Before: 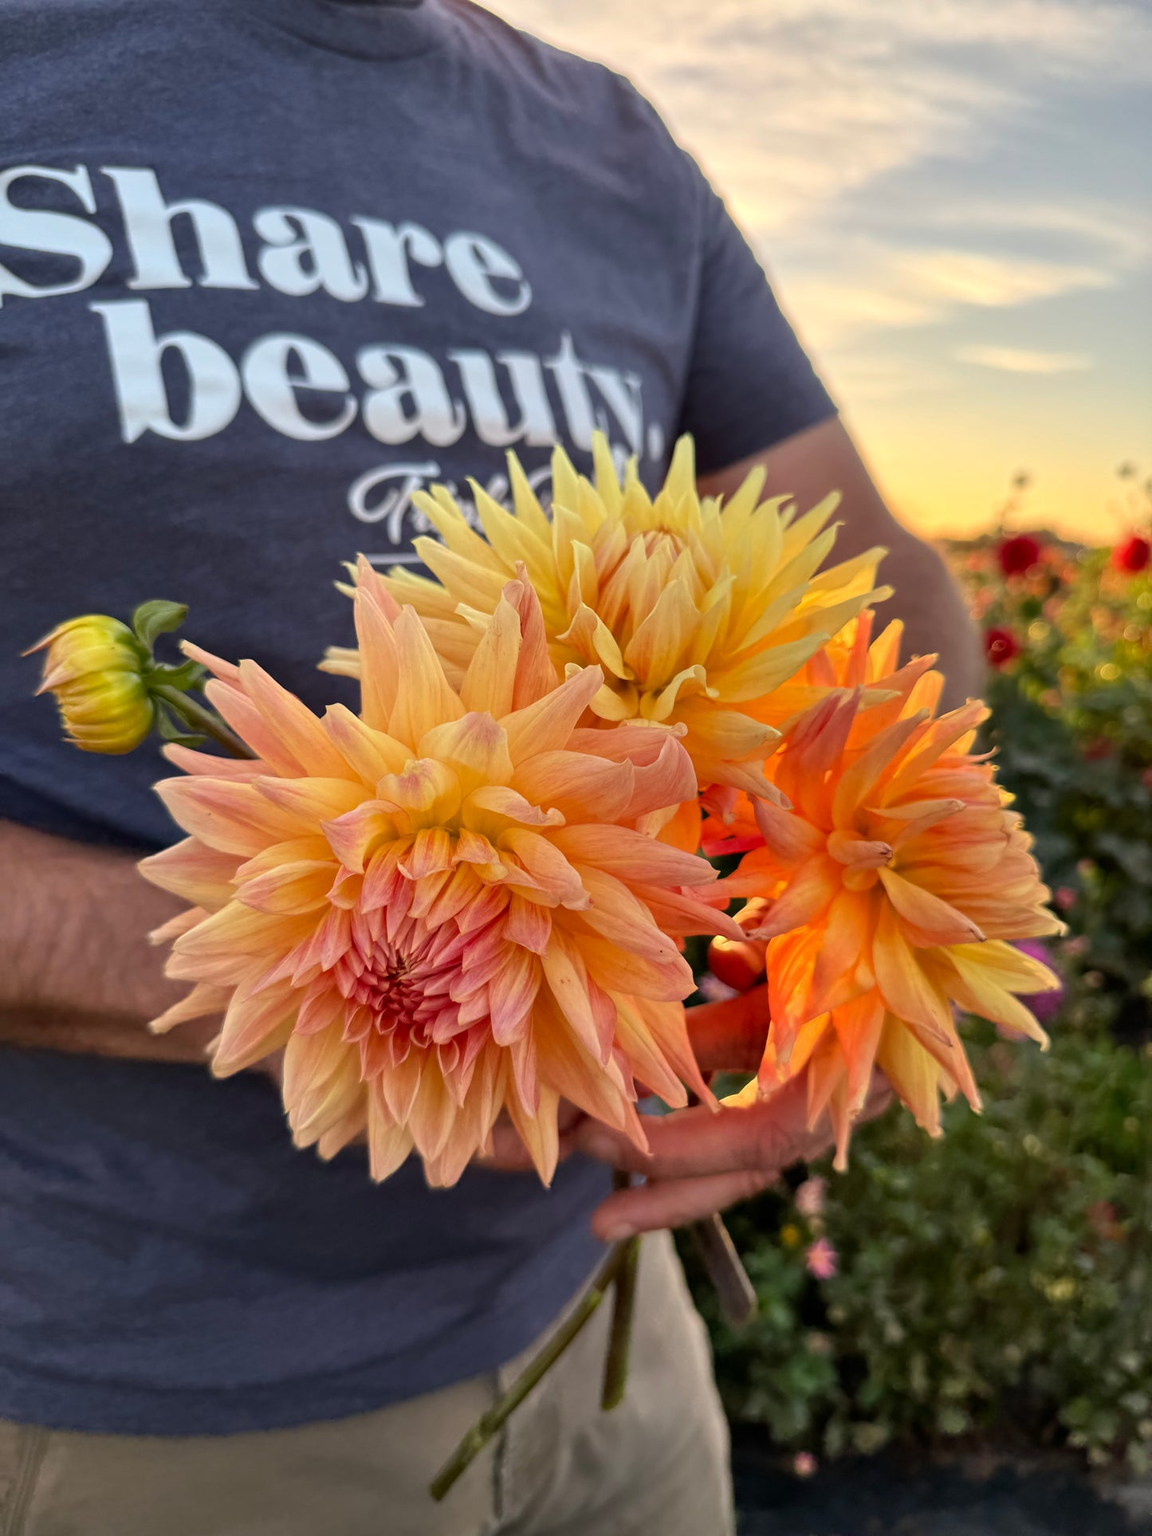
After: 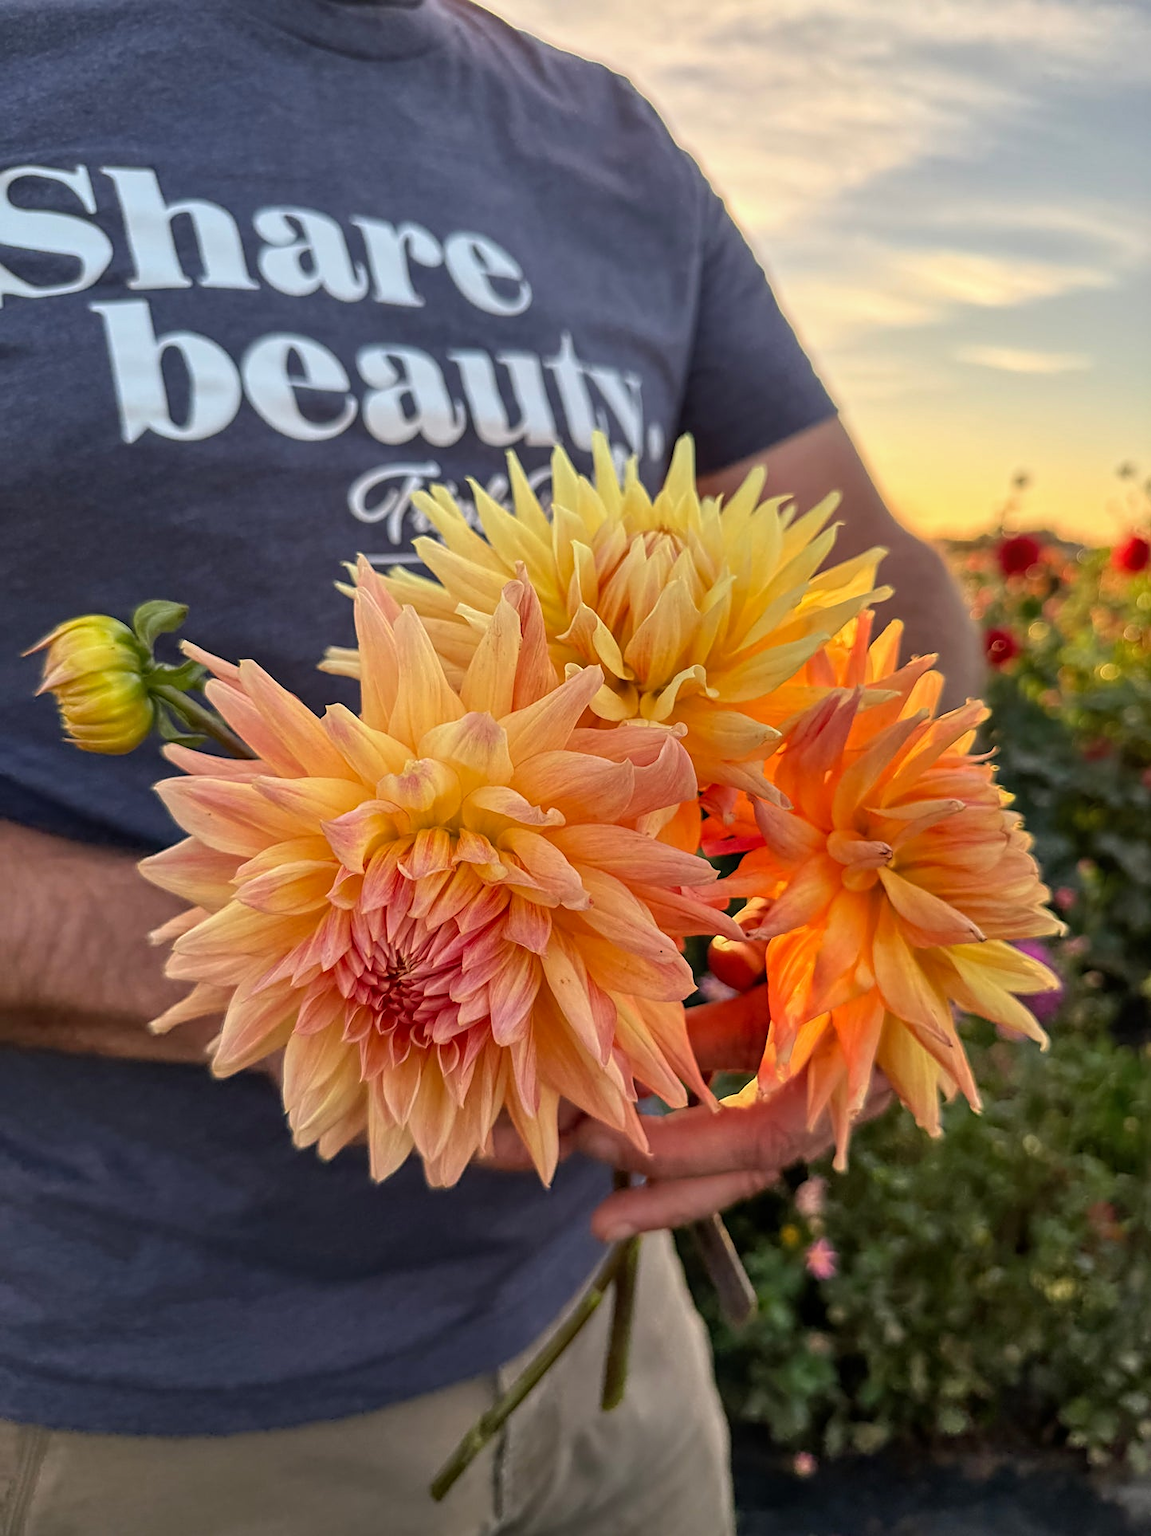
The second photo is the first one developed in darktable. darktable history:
sharpen: on, module defaults
tone equalizer: on, module defaults
local contrast: detail 110%
